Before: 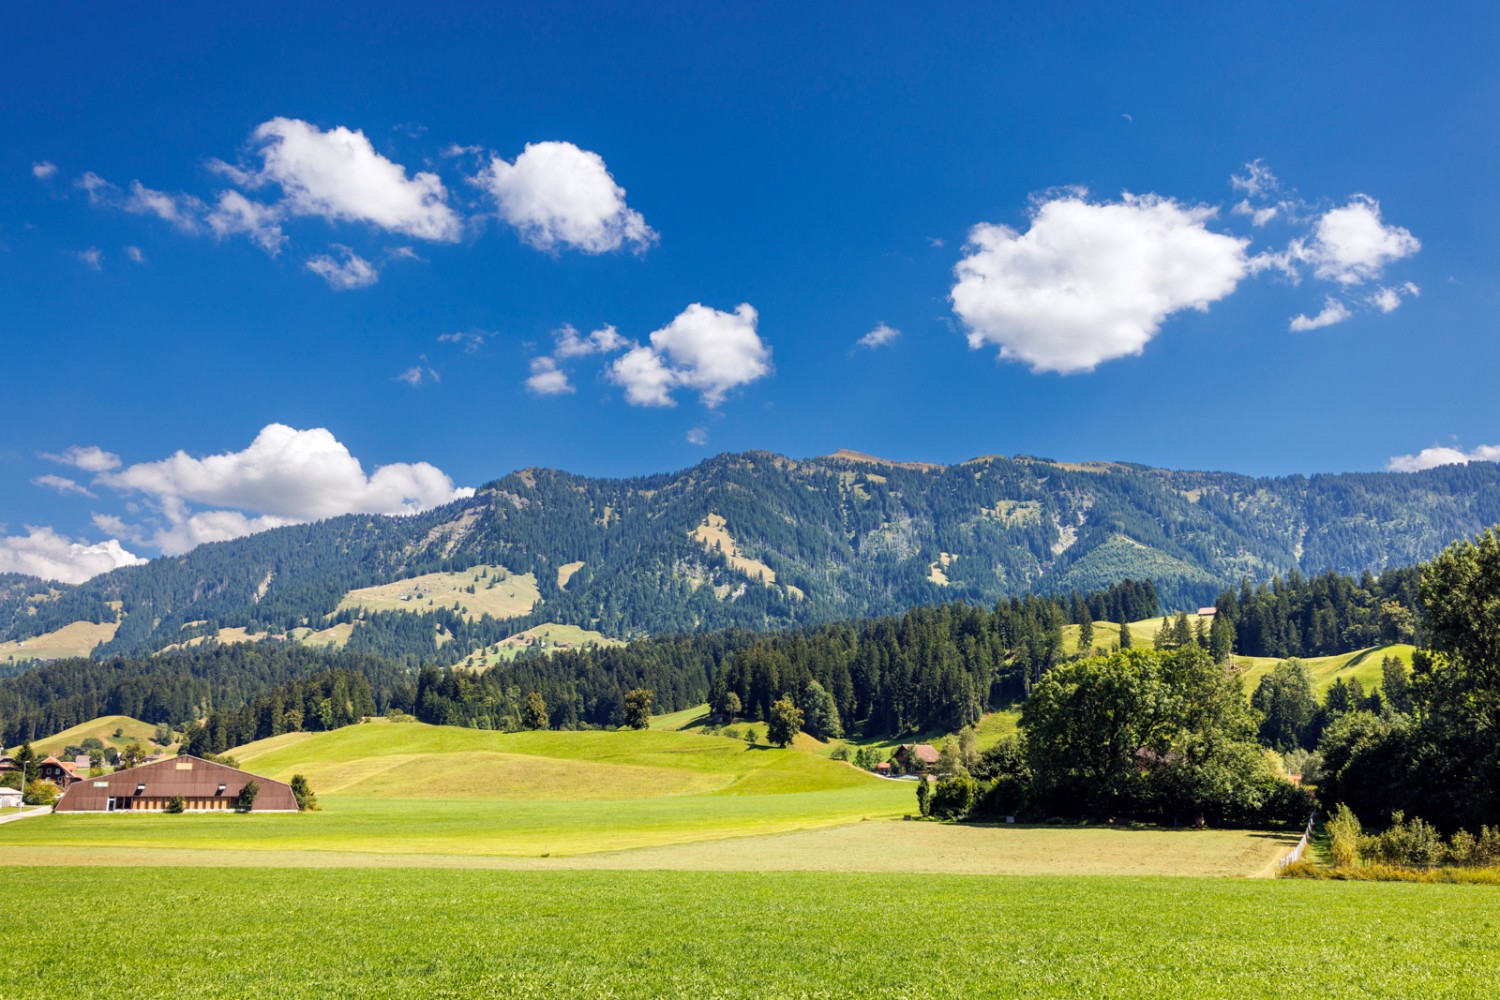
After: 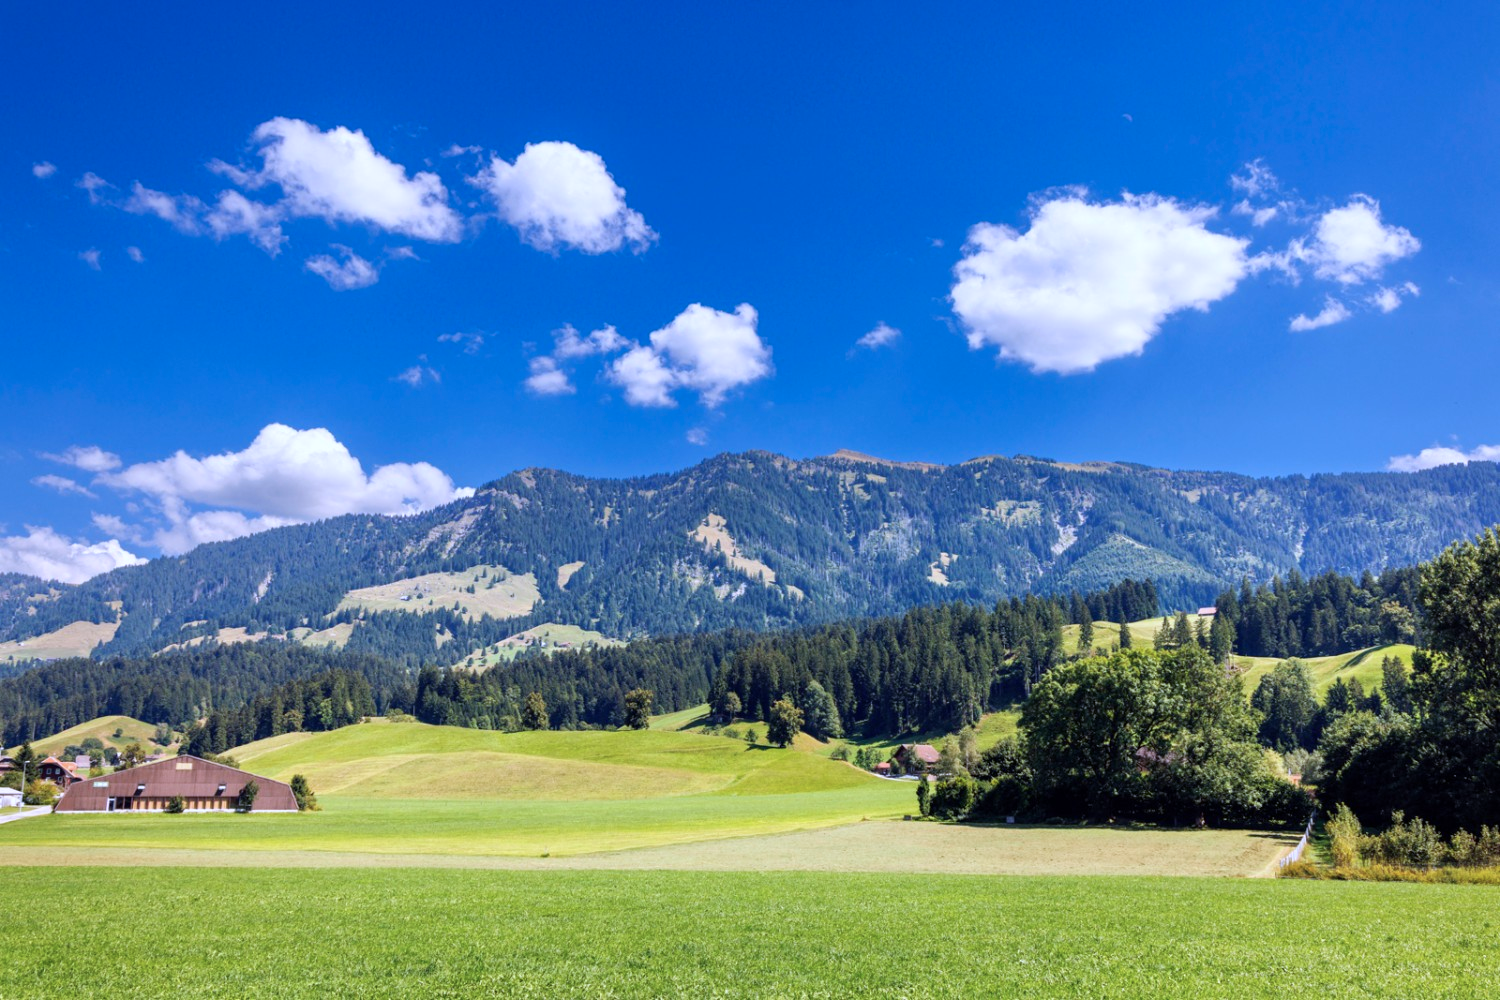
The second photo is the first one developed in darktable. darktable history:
color calibration: illuminant as shot in camera, x 0.377, y 0.393, temperature 4214.91 K
